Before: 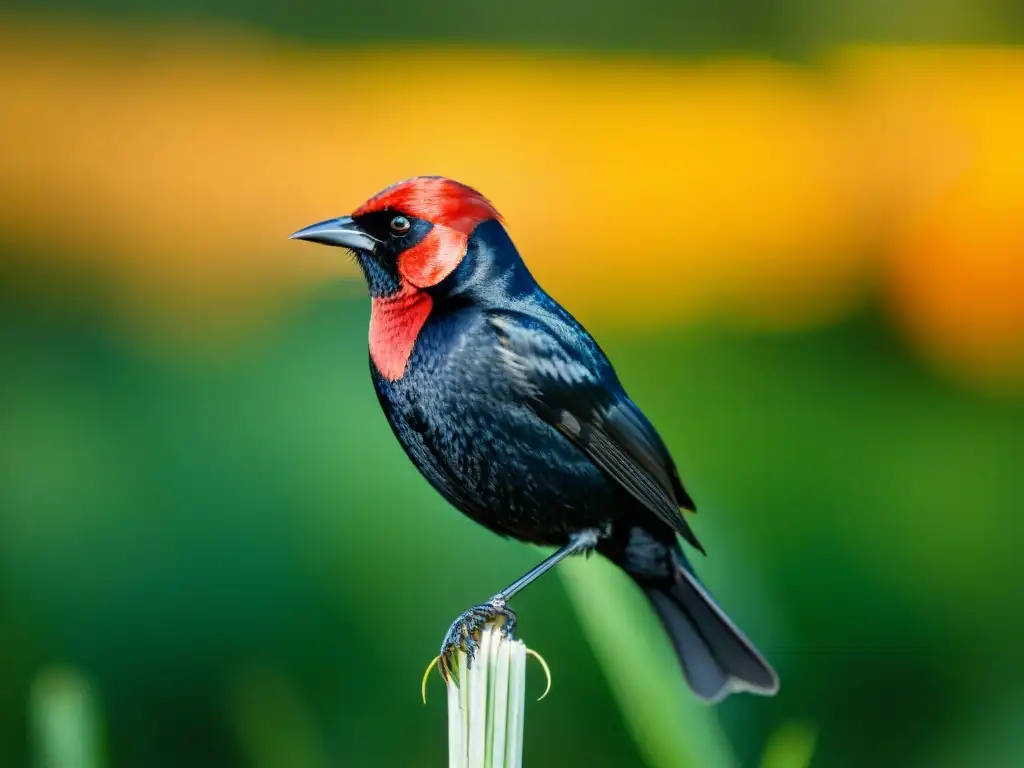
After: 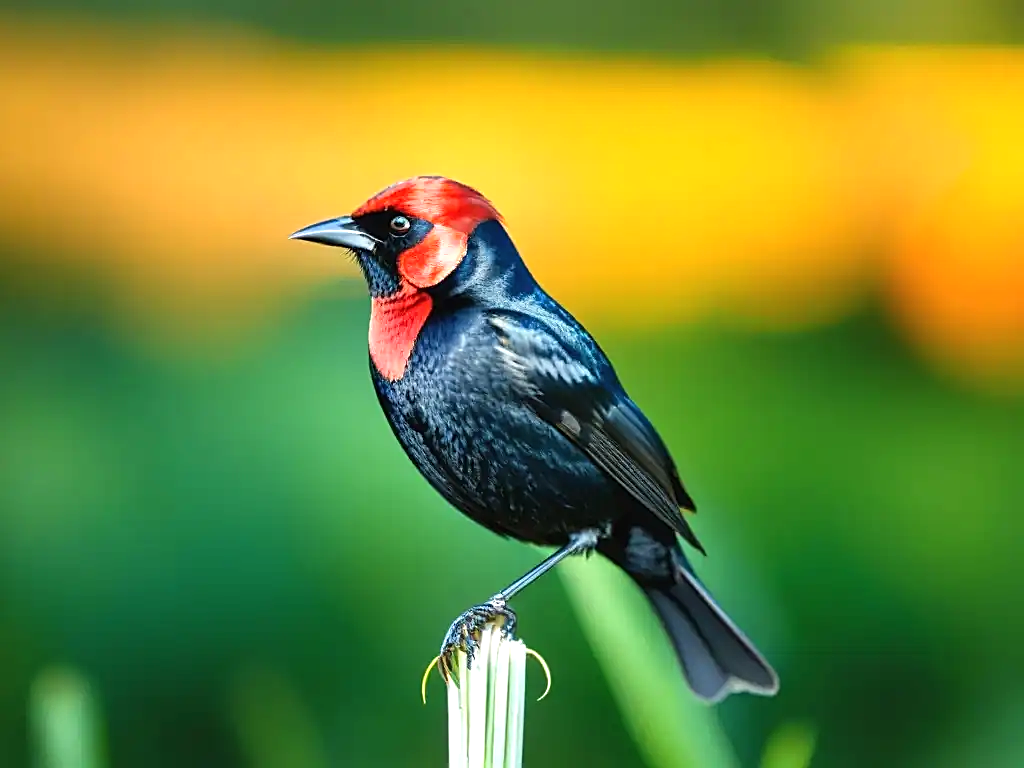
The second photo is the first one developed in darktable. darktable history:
sharpen: amount 0.49
exposure: black level correction -0.002, exposure 0.541 EV, compensate exposure bias true, compensate highlight preservation false
